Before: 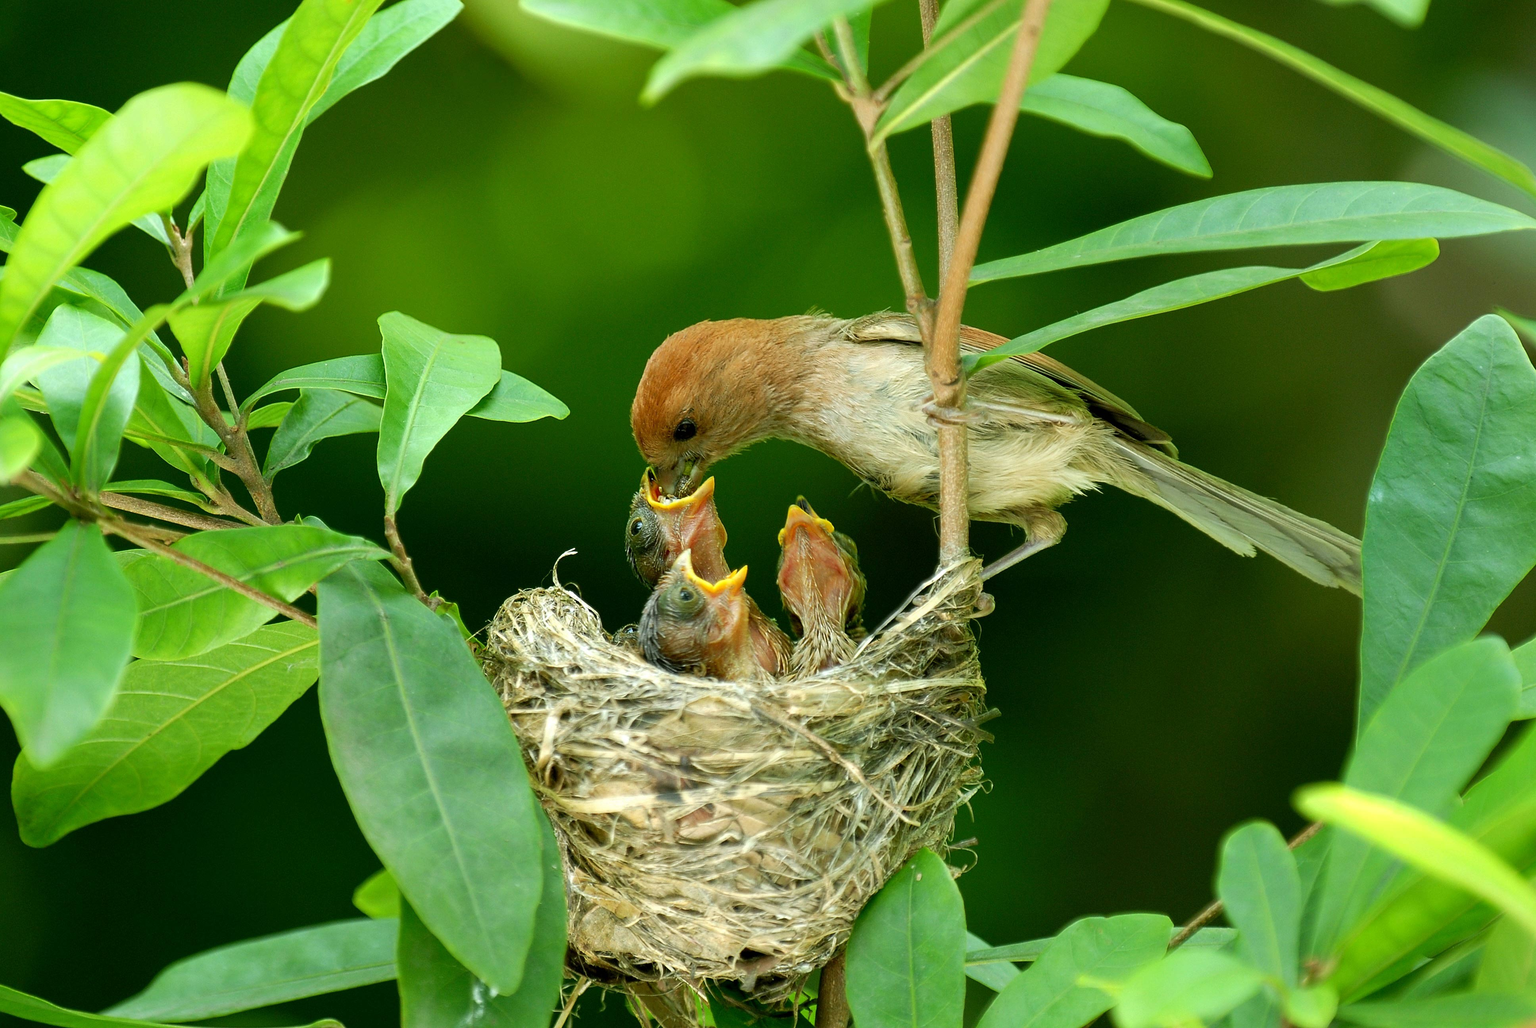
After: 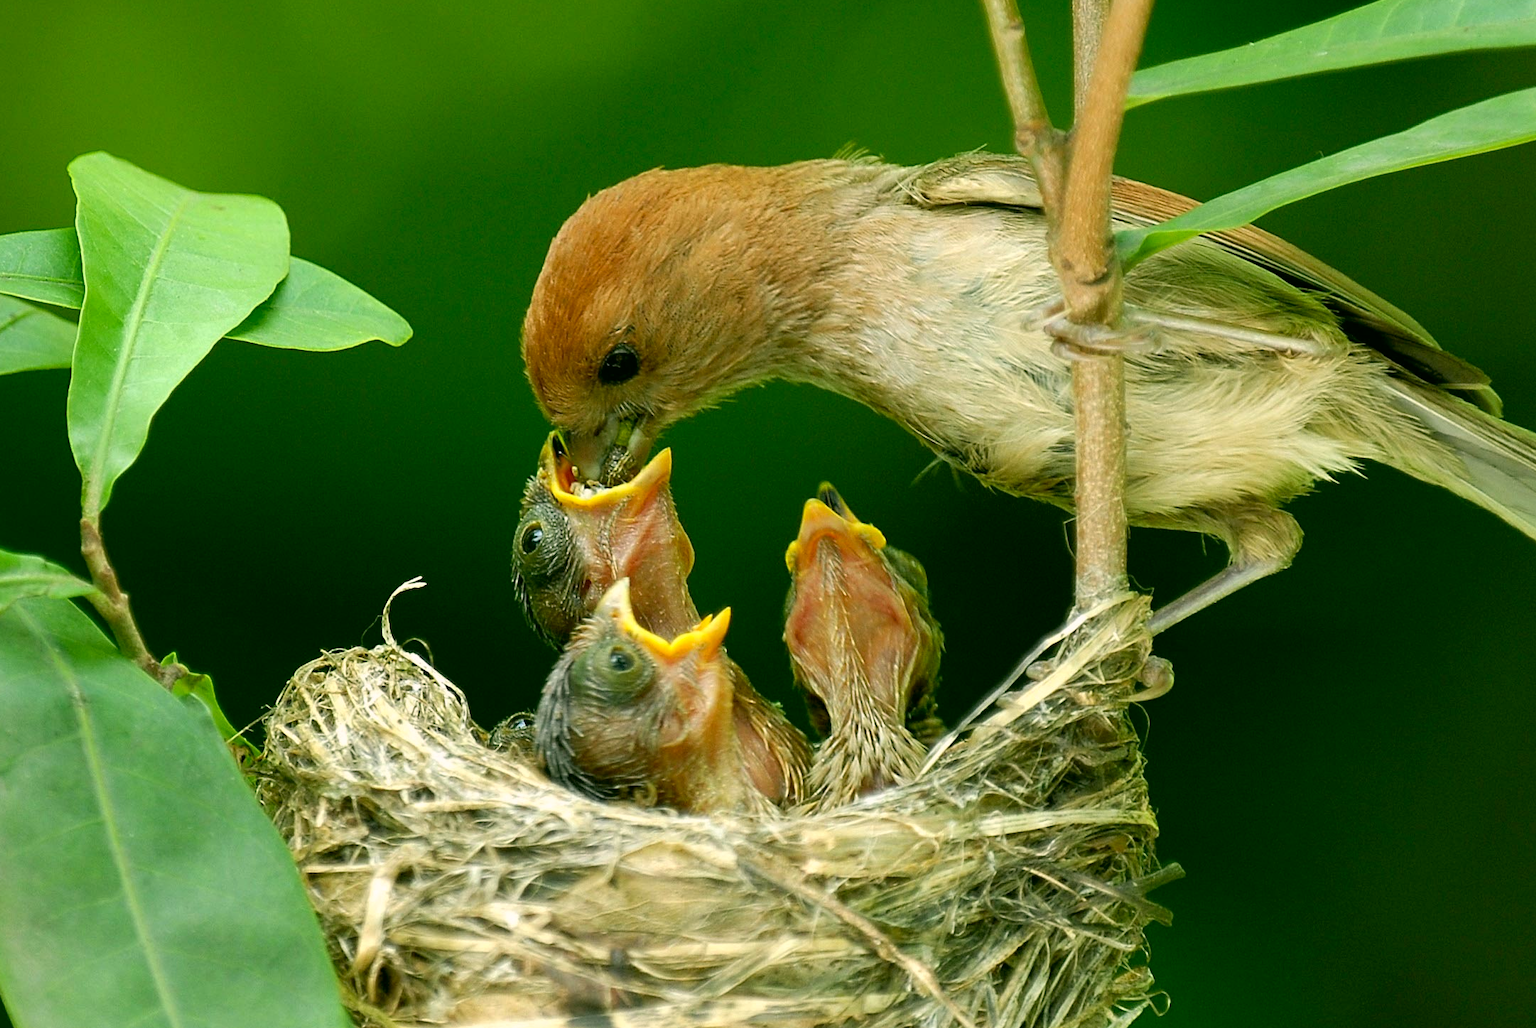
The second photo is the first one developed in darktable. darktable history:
color correction: highlights a* 4.02, highlights b* 4.98, shadows a* -7.55, shadows b* 4.98
crop and rotate: left 22.13%, top 22.054%, right 22.026%, bottom 22.102%
